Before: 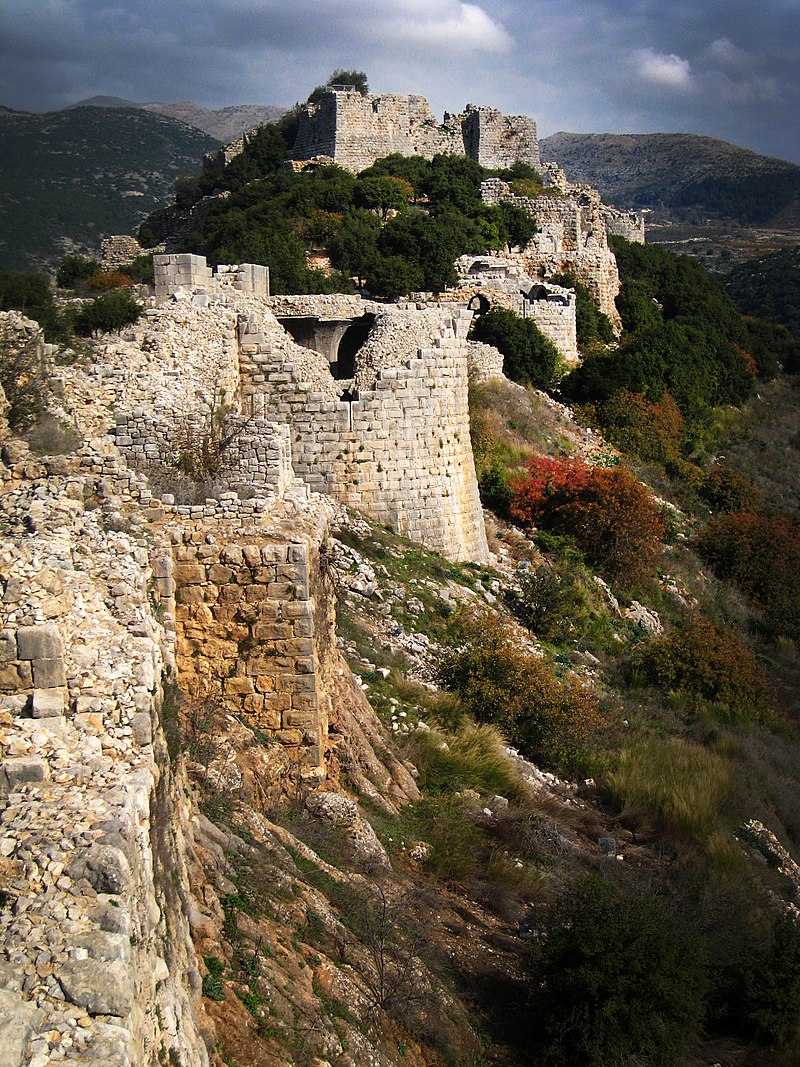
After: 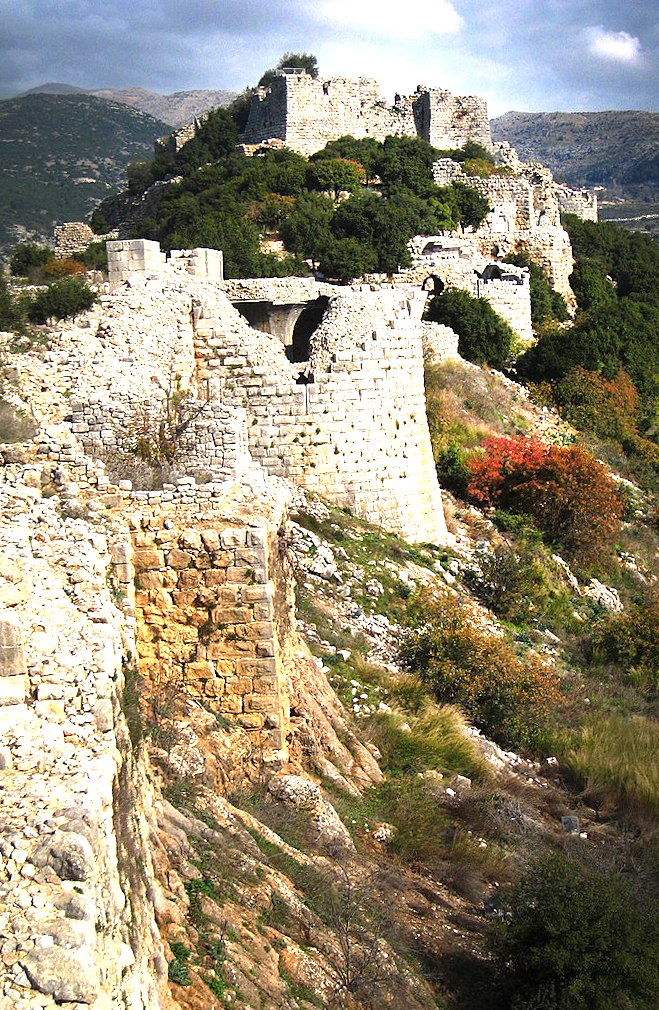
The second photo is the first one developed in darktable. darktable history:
crop and rotate: angle 1°, left 4.281%, top 0.642%, right 11.383%, bottom 2.486%
exposure: black level correction 0, exposure 1.1 EV, compensate exposure bias true, compensate highlight preservation false
shadows and highlights: shadows 20.55, highlights -20.99, soften with gaussian
